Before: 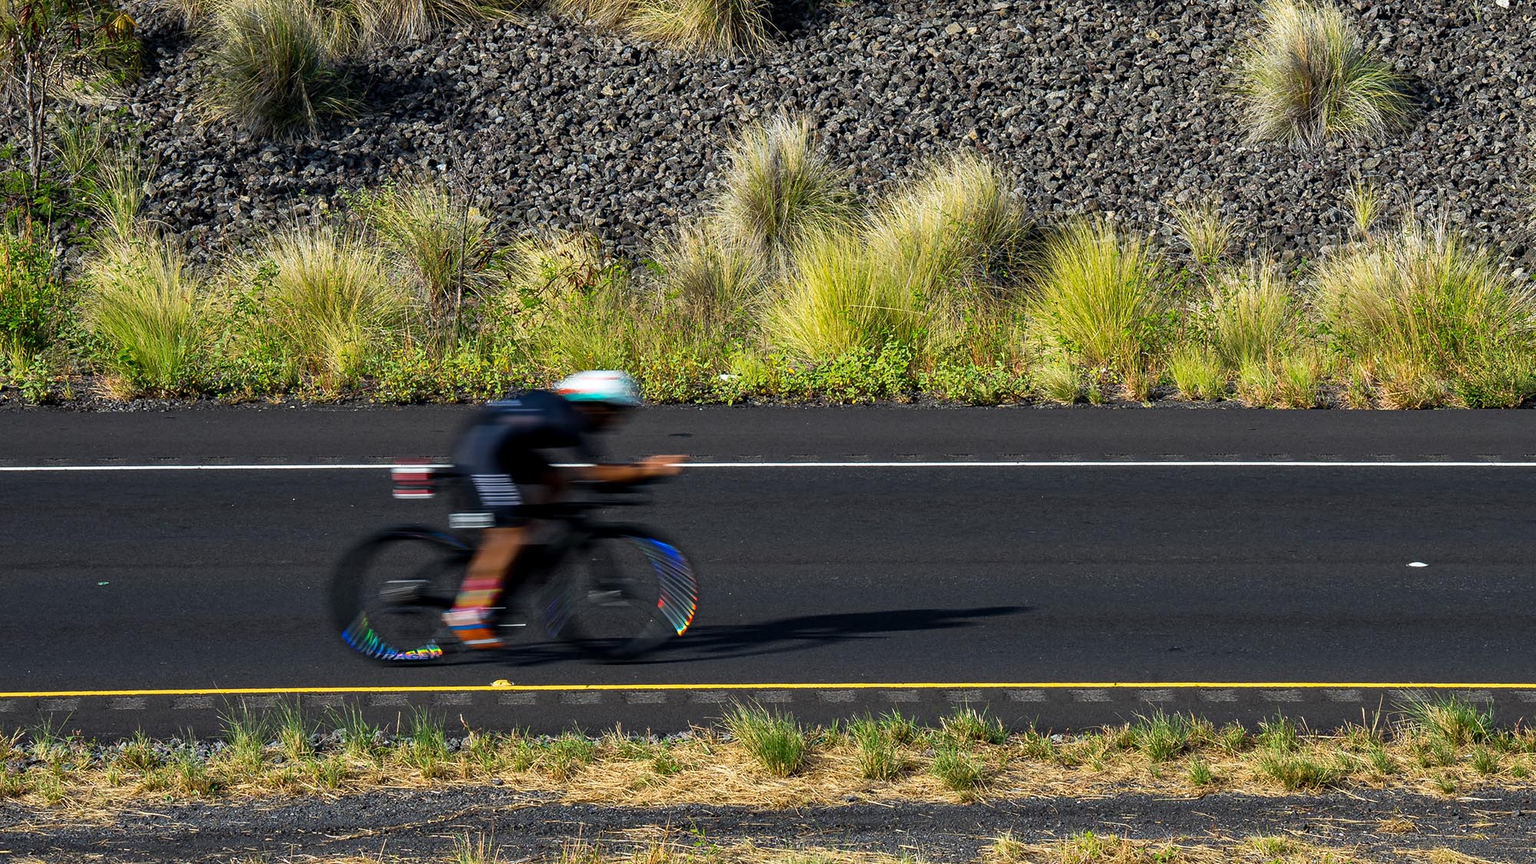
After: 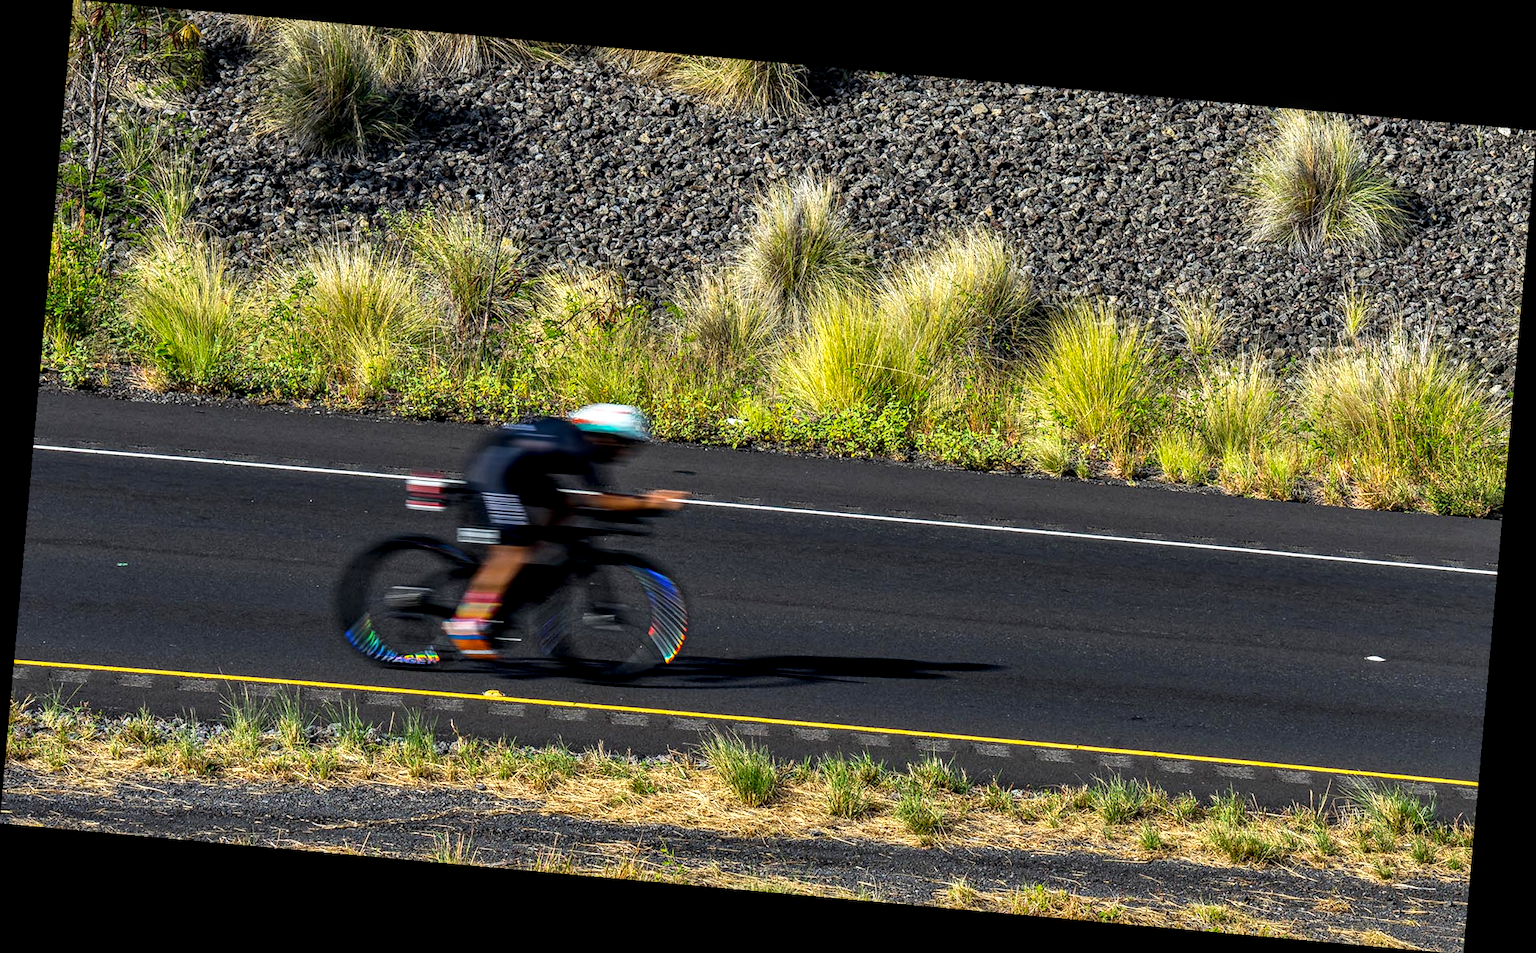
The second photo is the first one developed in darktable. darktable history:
color balance: output saturation 110%
local contrast: detail 150%
rotate and perspective: rotation 5.12°, automatic cropping off
